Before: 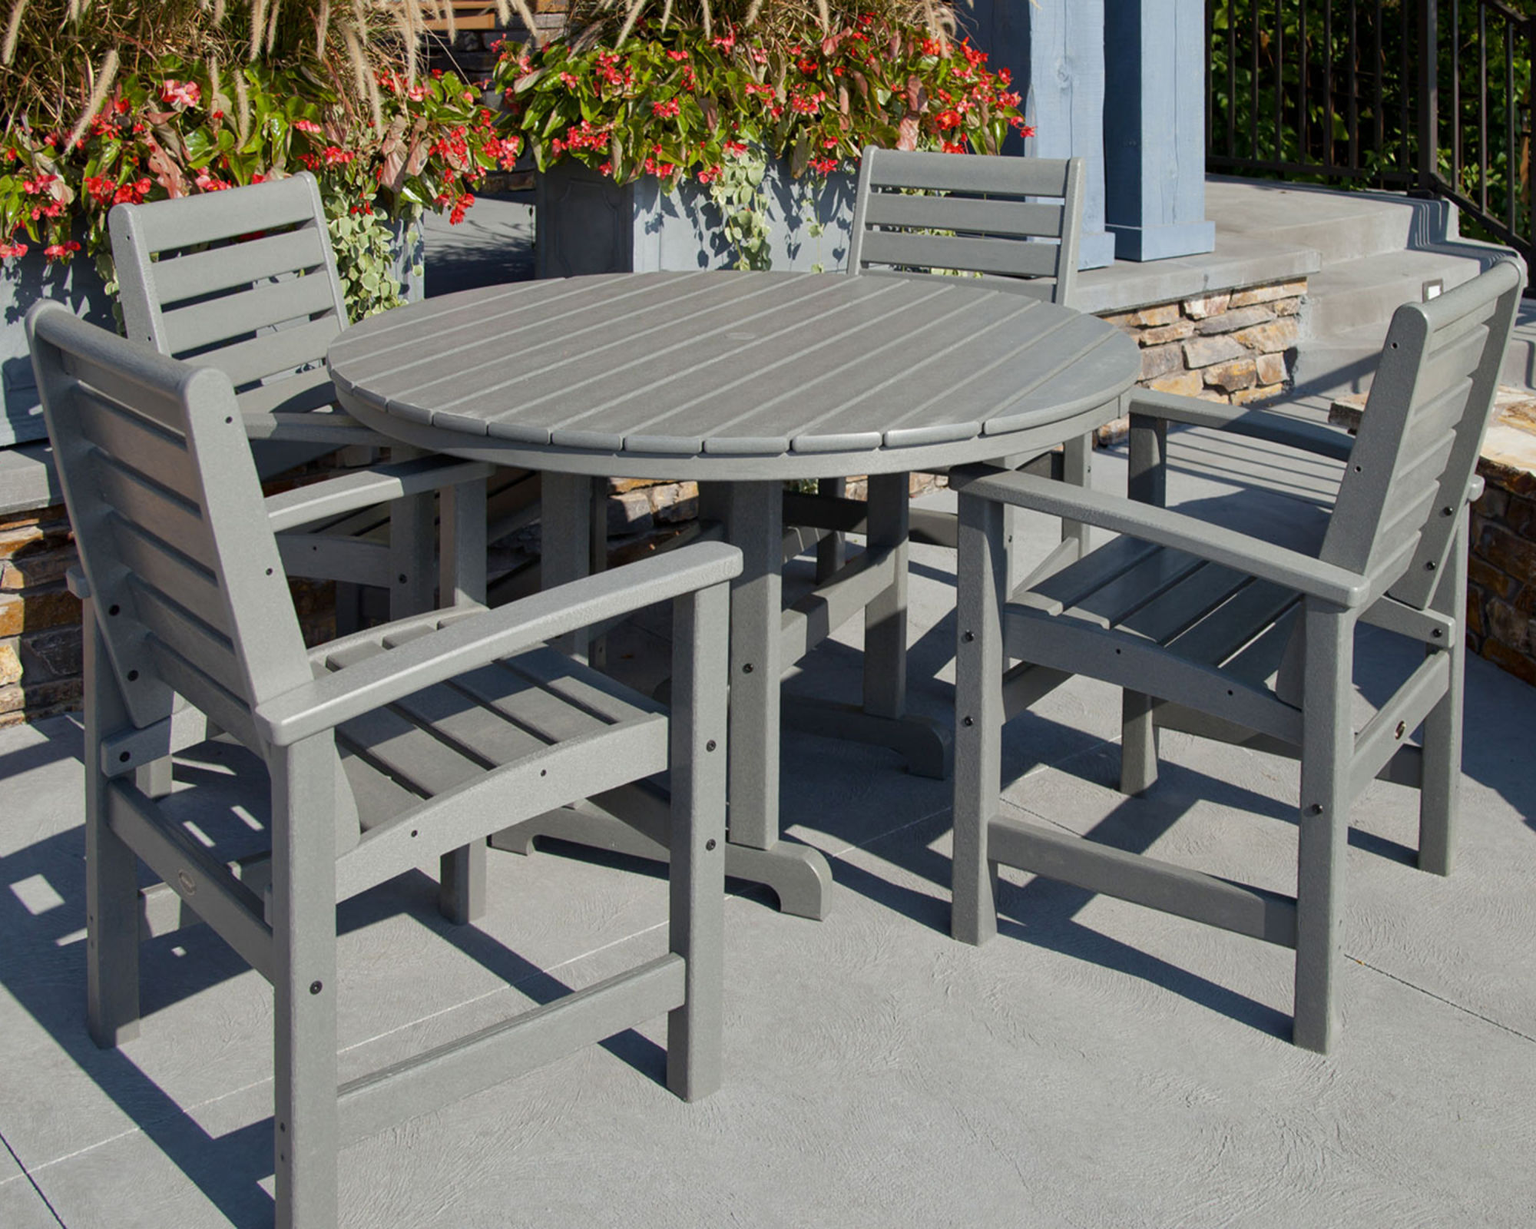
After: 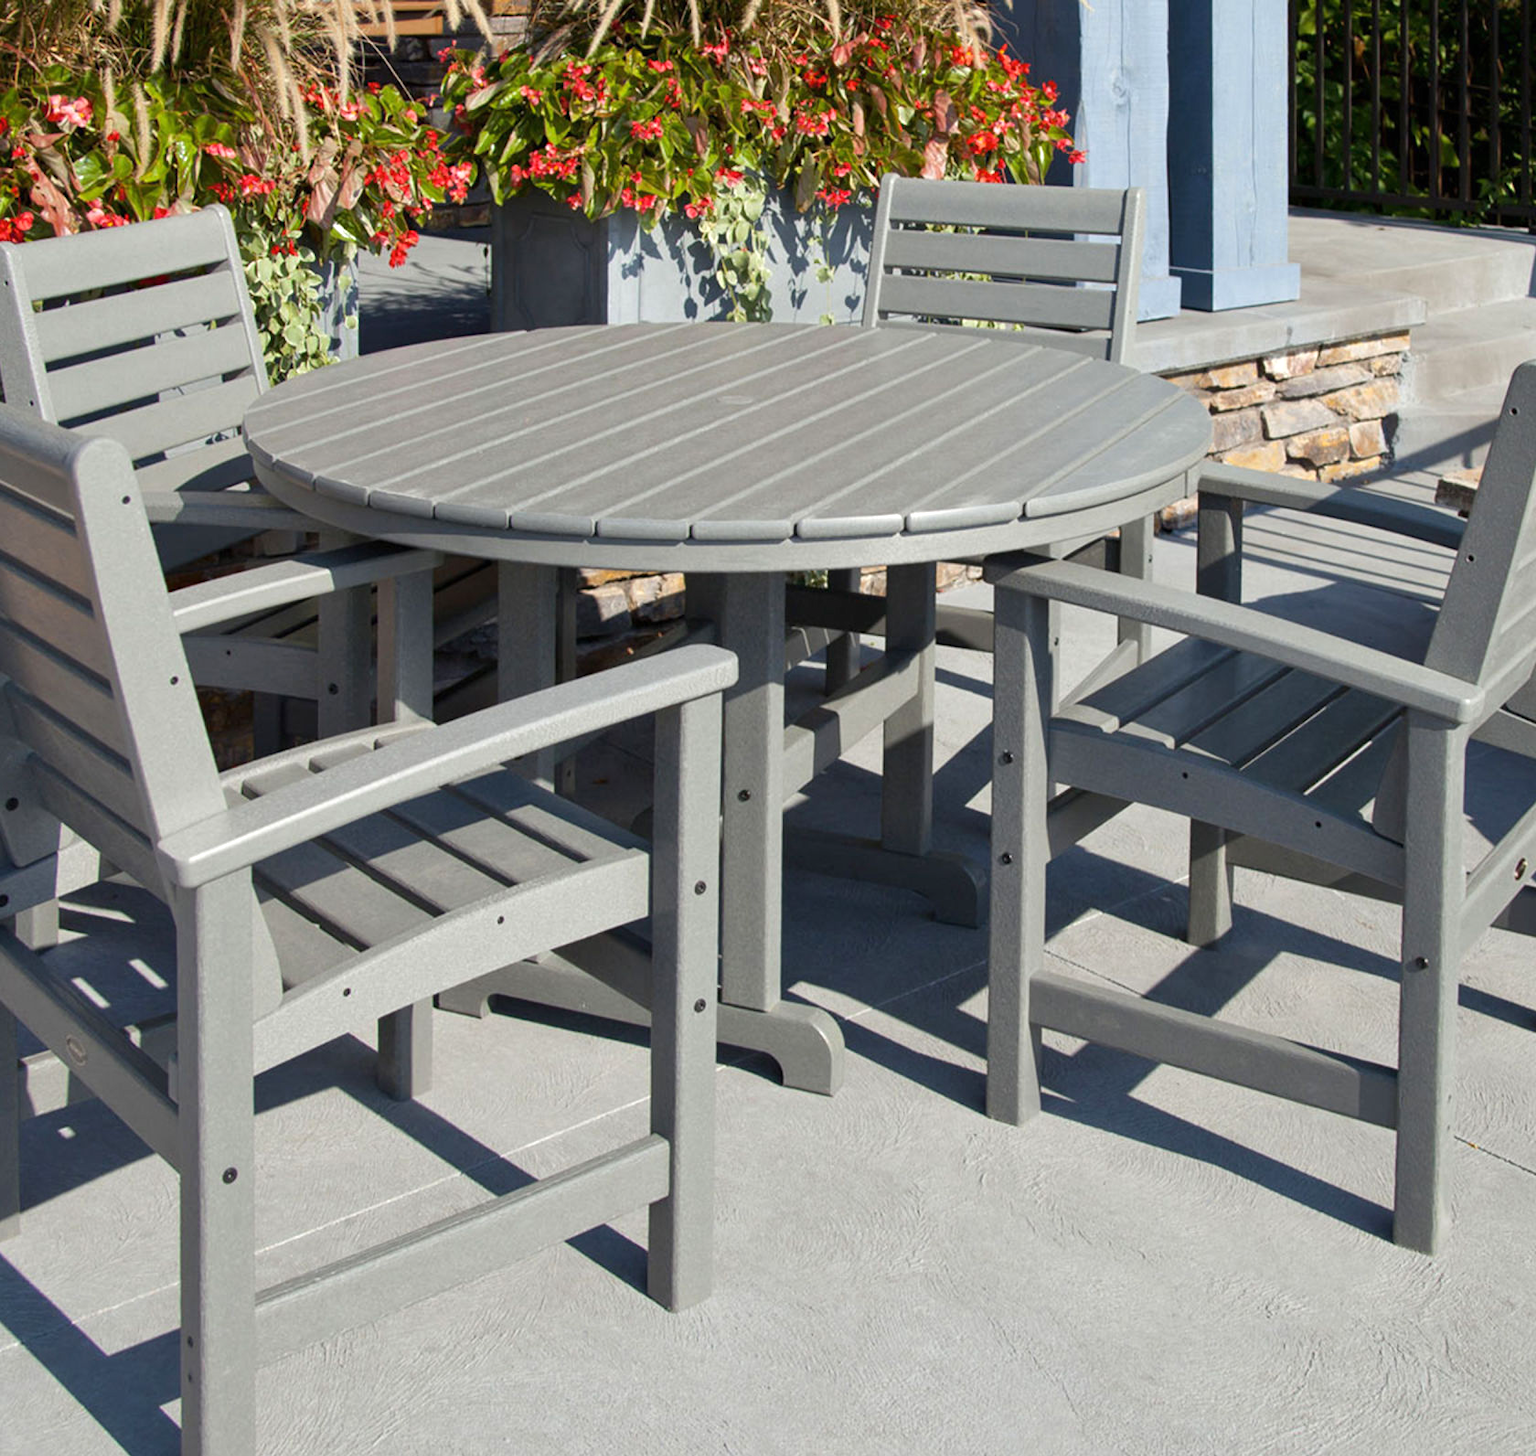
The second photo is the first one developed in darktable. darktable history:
exposure: black level correction 0, exposure 0.4 EV, compensate exposure bias true, compensate highlight preservation false
crop: left 8.026%, right 7.374%
